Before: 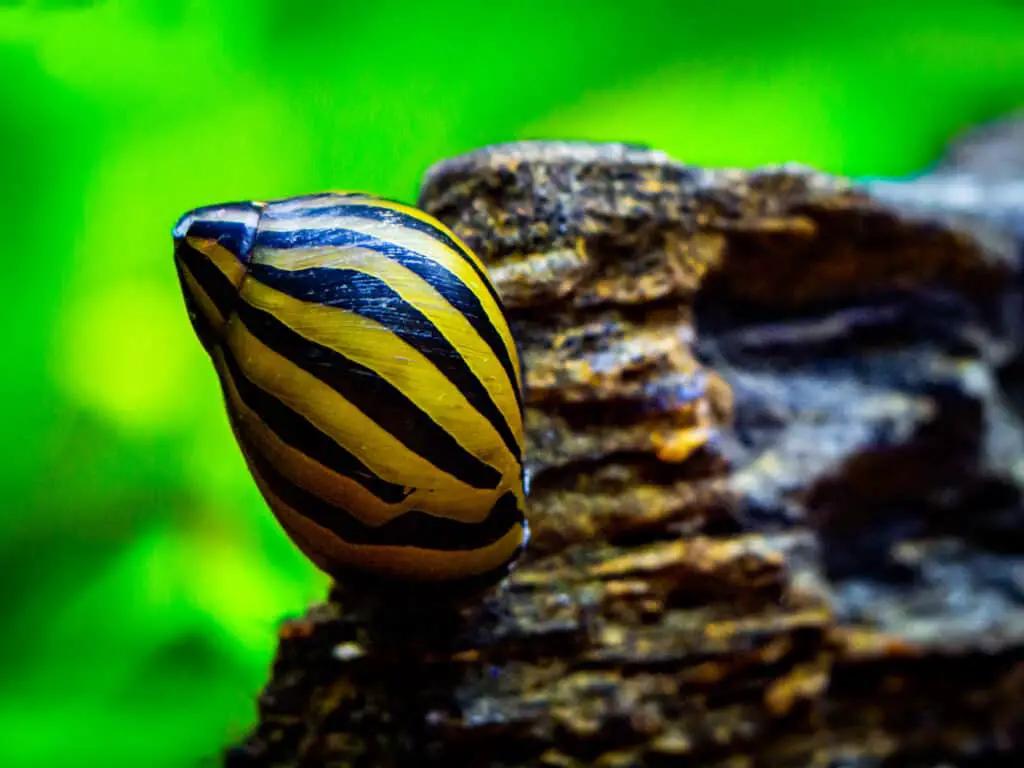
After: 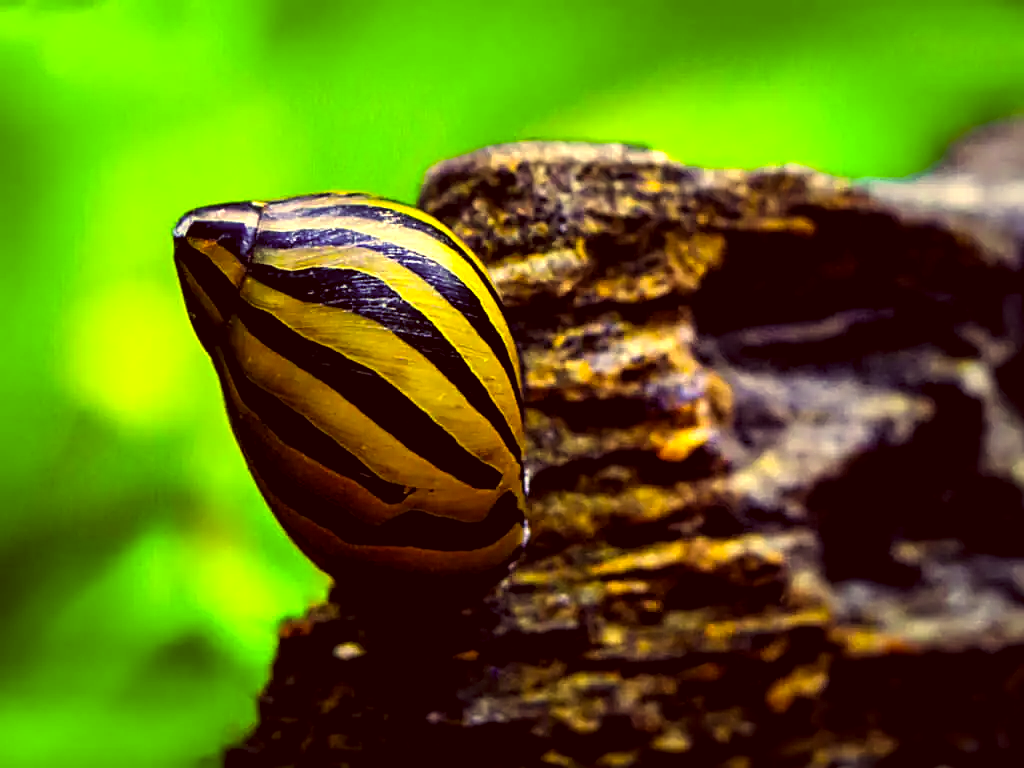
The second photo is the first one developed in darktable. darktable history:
color correction: highlights a* 10.12, highlights b* 39.04, shadows a* 14.62, shadows b* 3.37
sharpen: on, module defaults
levels: levels [0.052, 0.496, 0.908]
